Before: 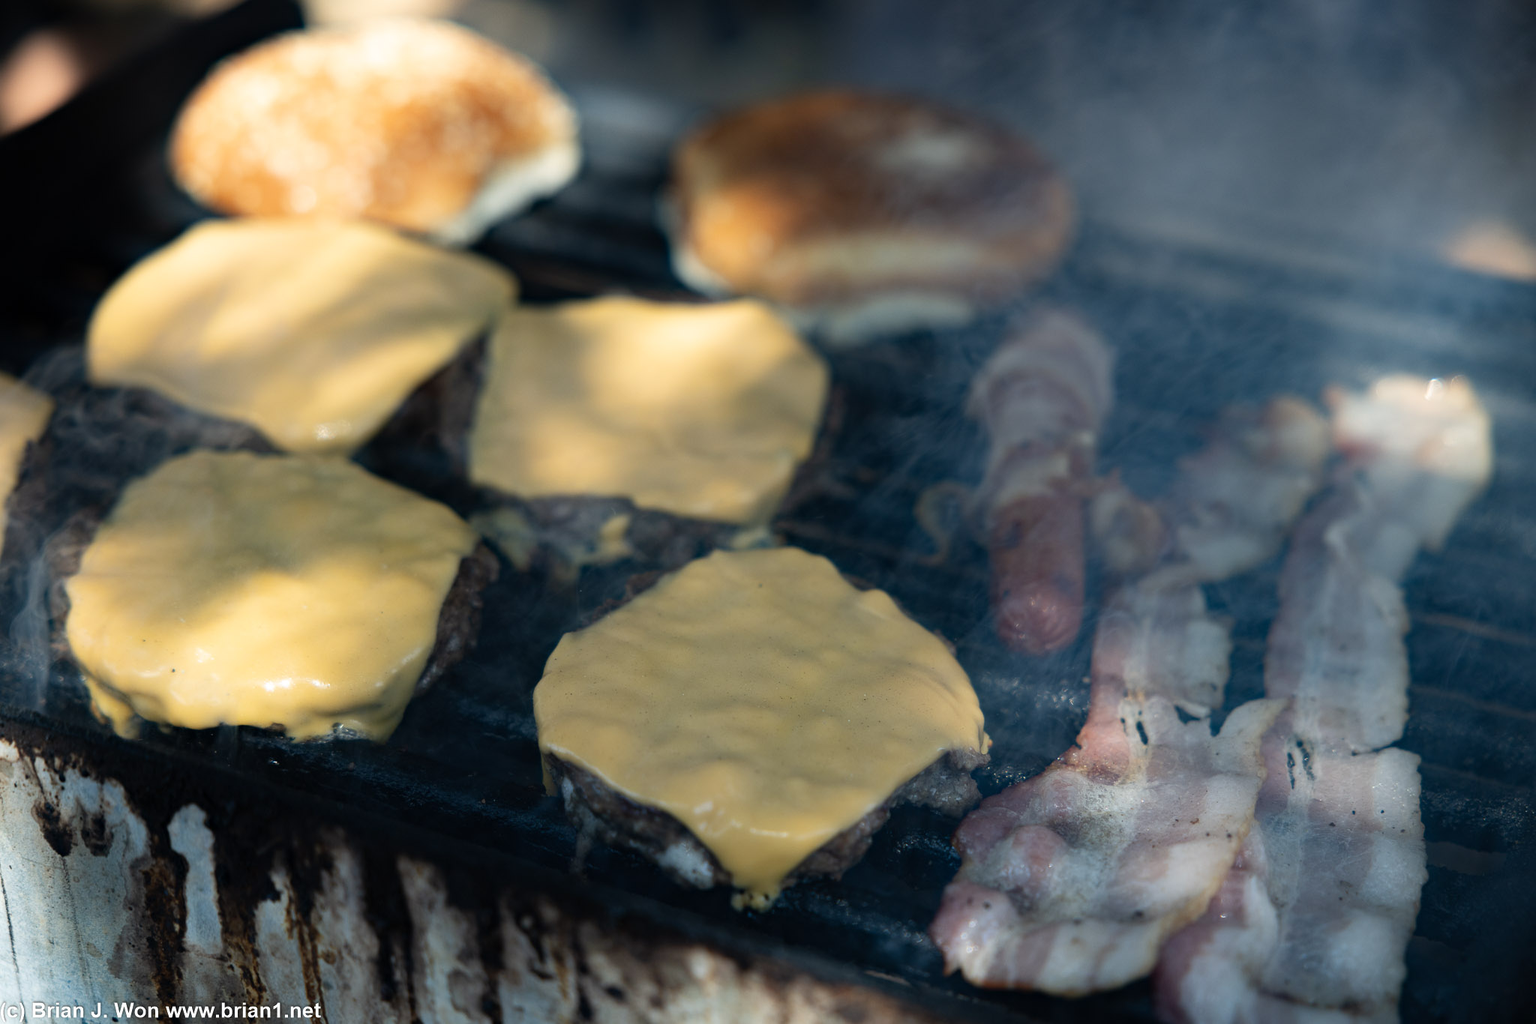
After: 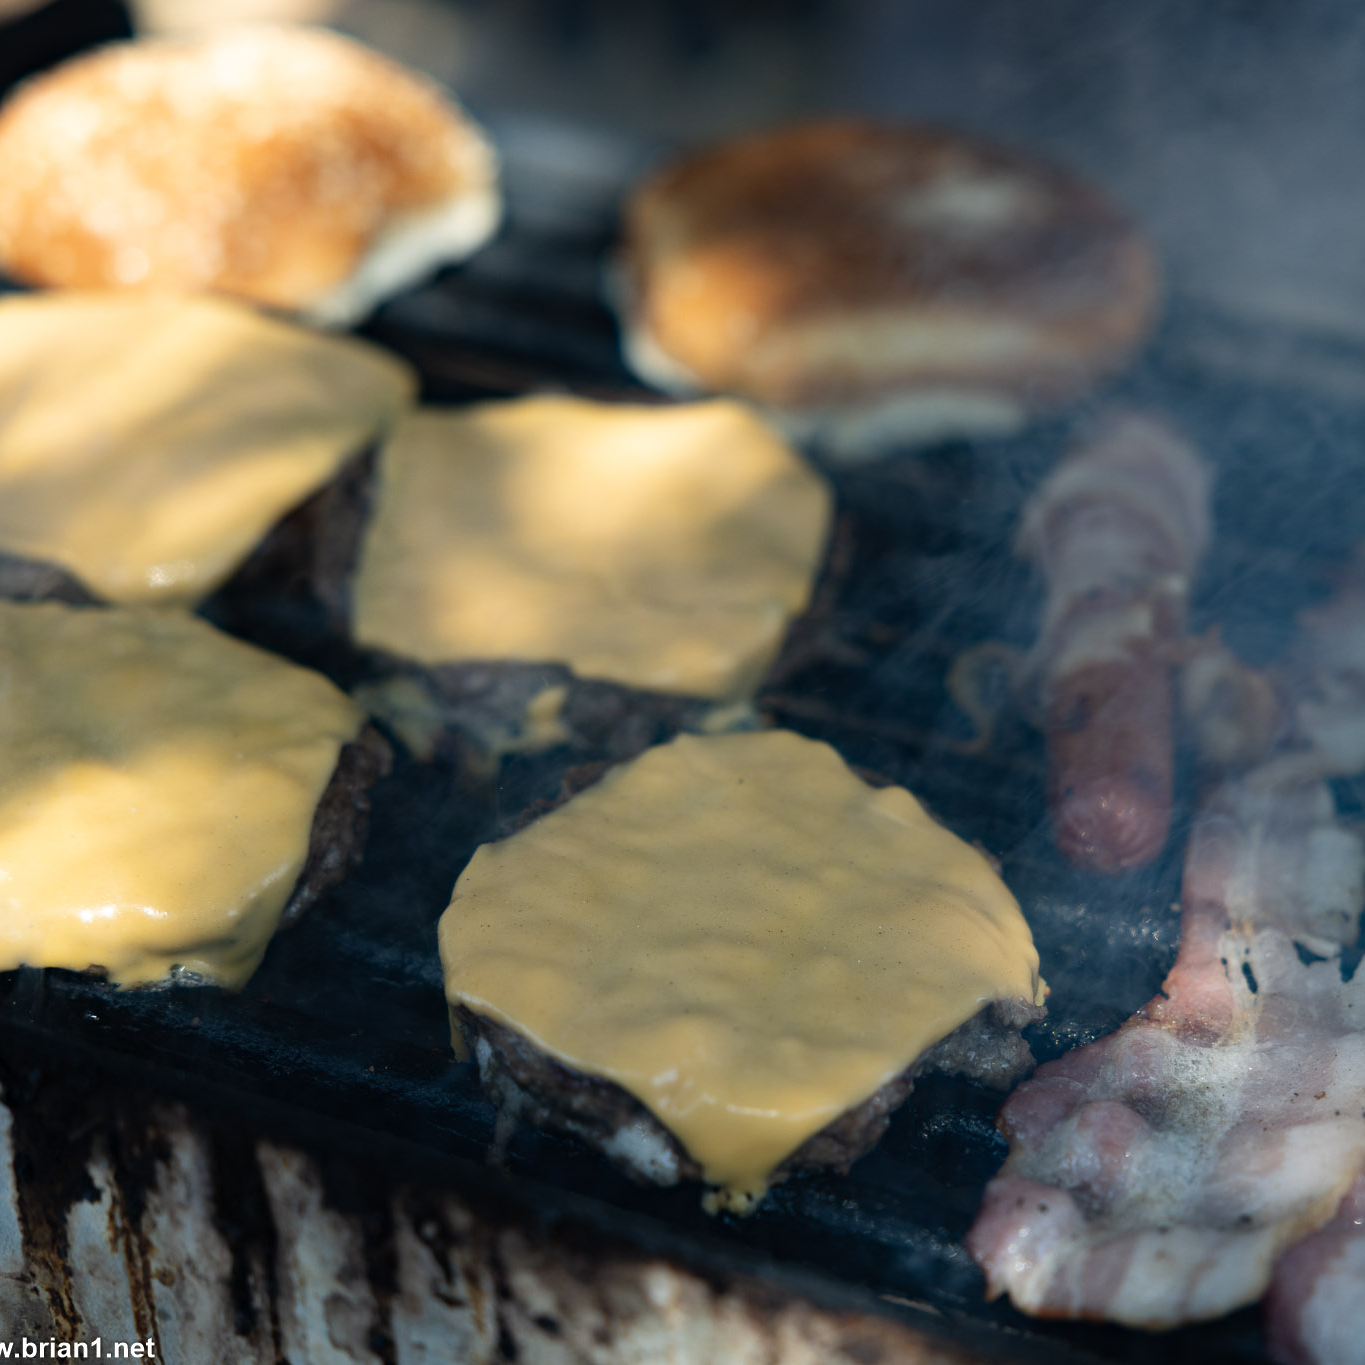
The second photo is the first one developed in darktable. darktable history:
crop and rotate: left 13.342%, right 19.991%
exposure: compensate highlight preservation false
